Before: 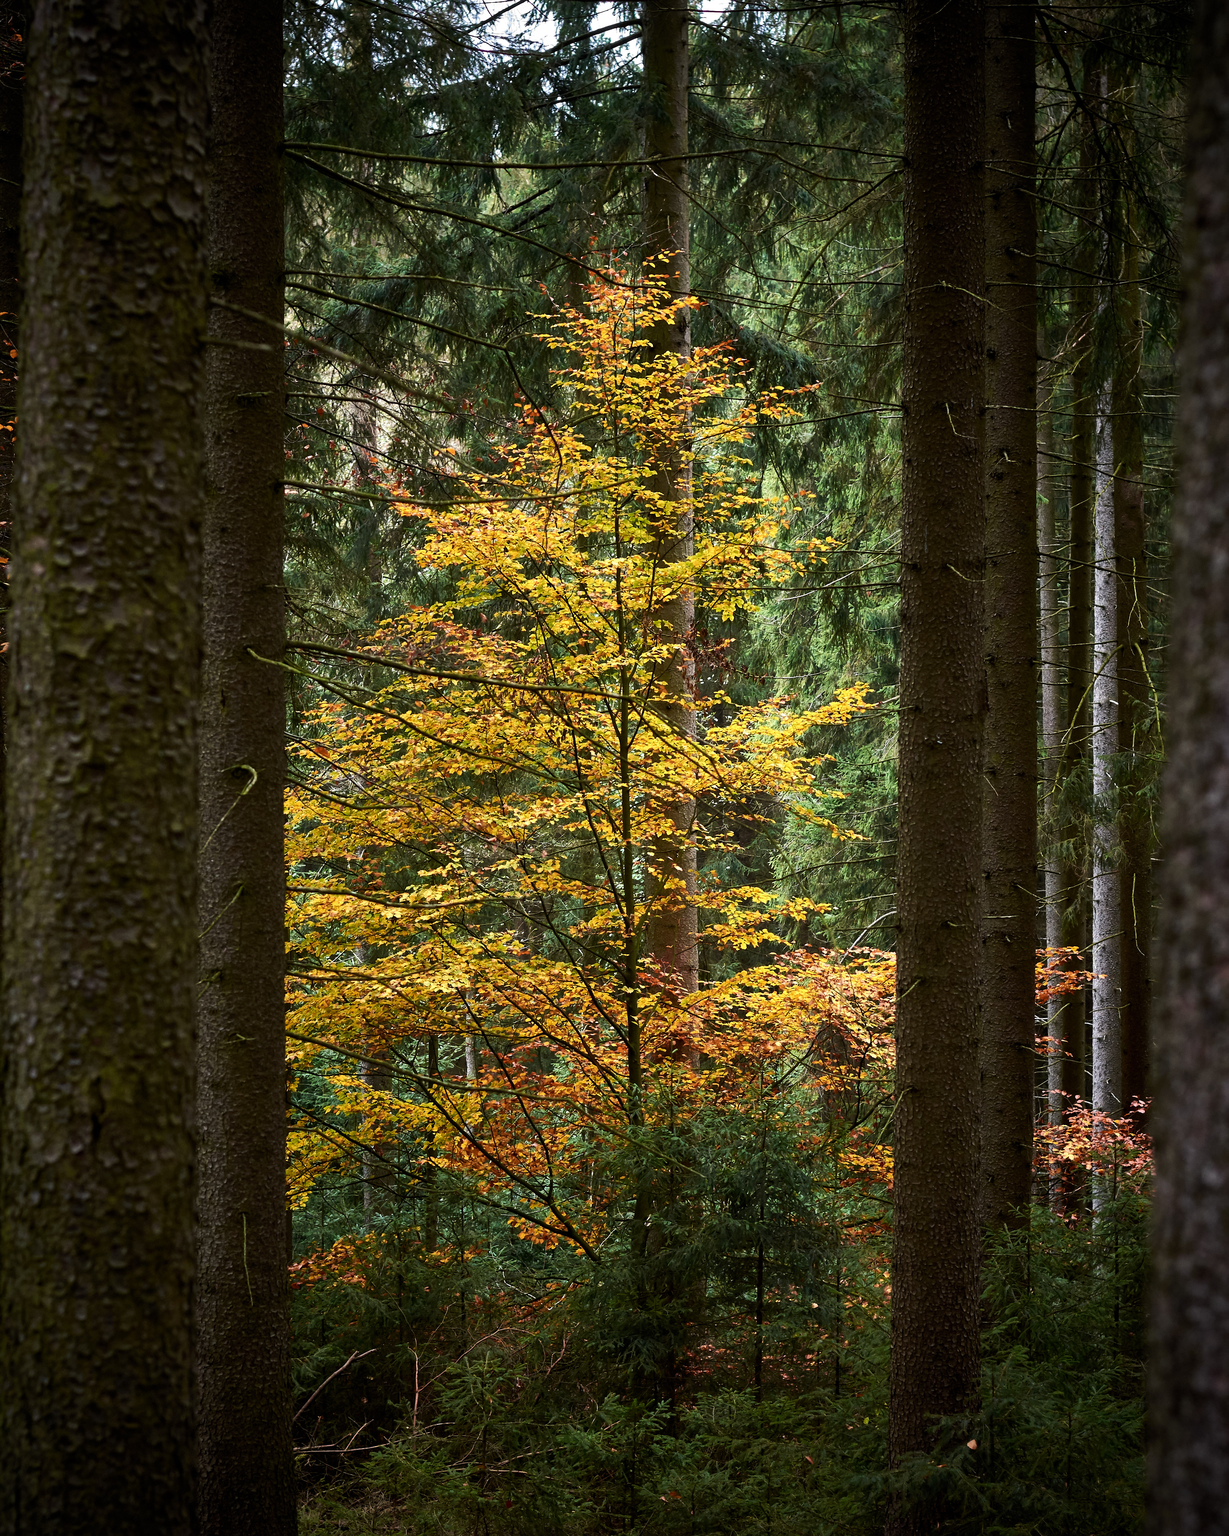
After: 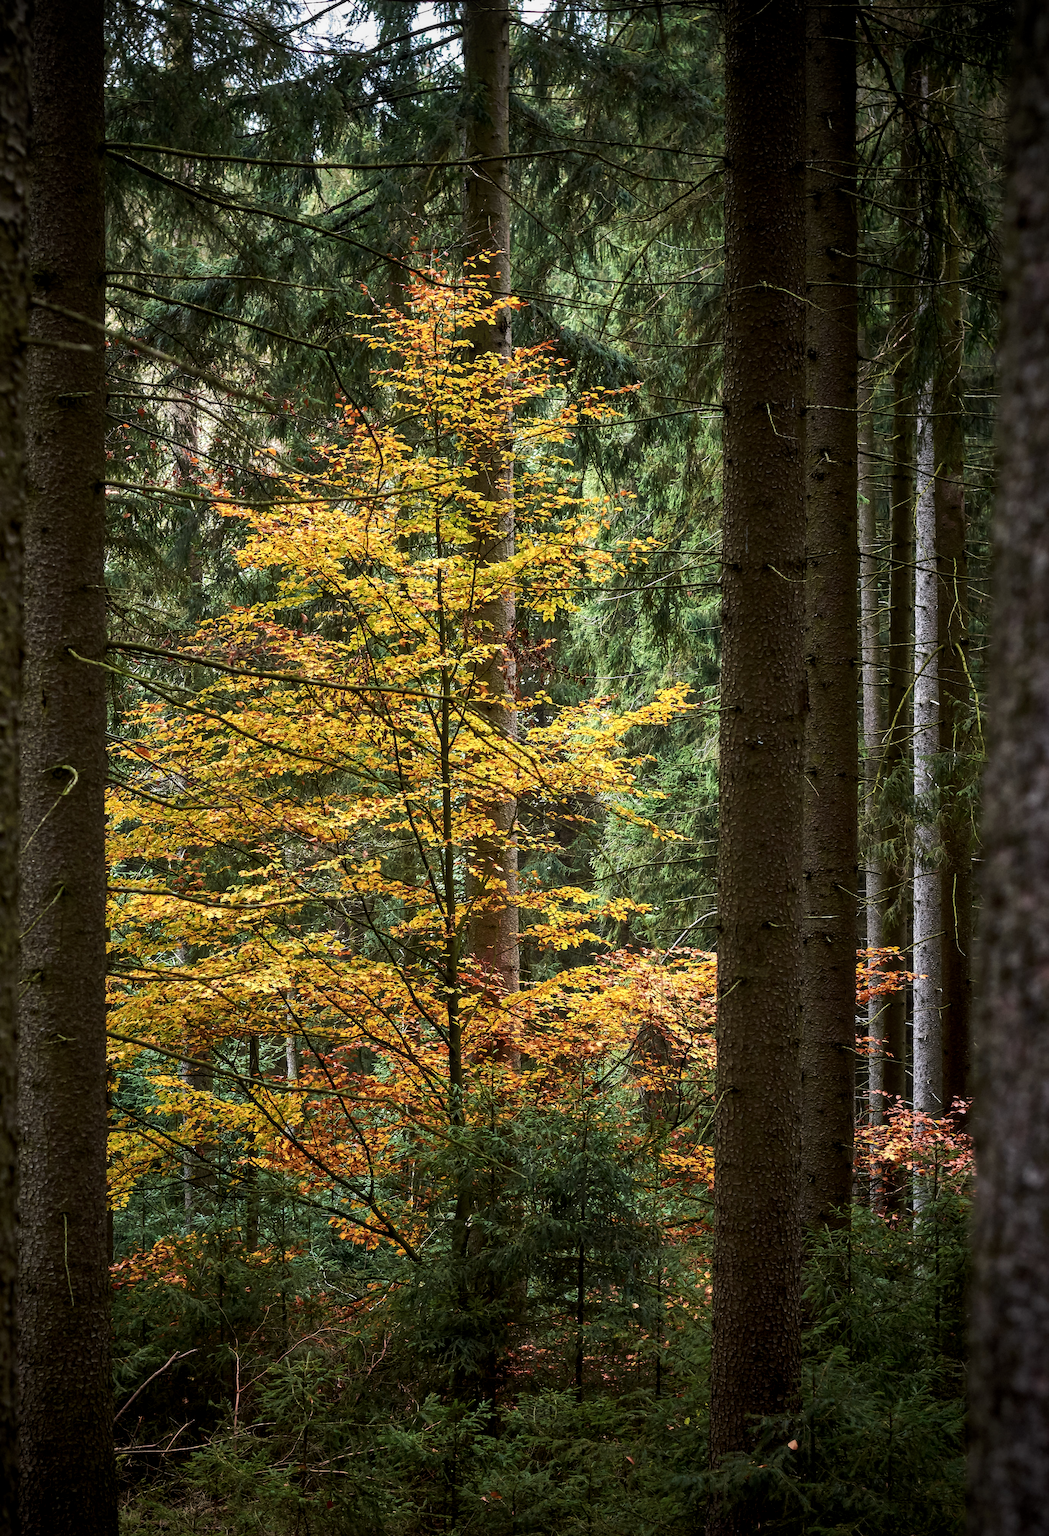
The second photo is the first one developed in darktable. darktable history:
local contrast: on, module defaults
crop and rotate: left 14.598%
contrast brightness saturation: saturation -0.048
